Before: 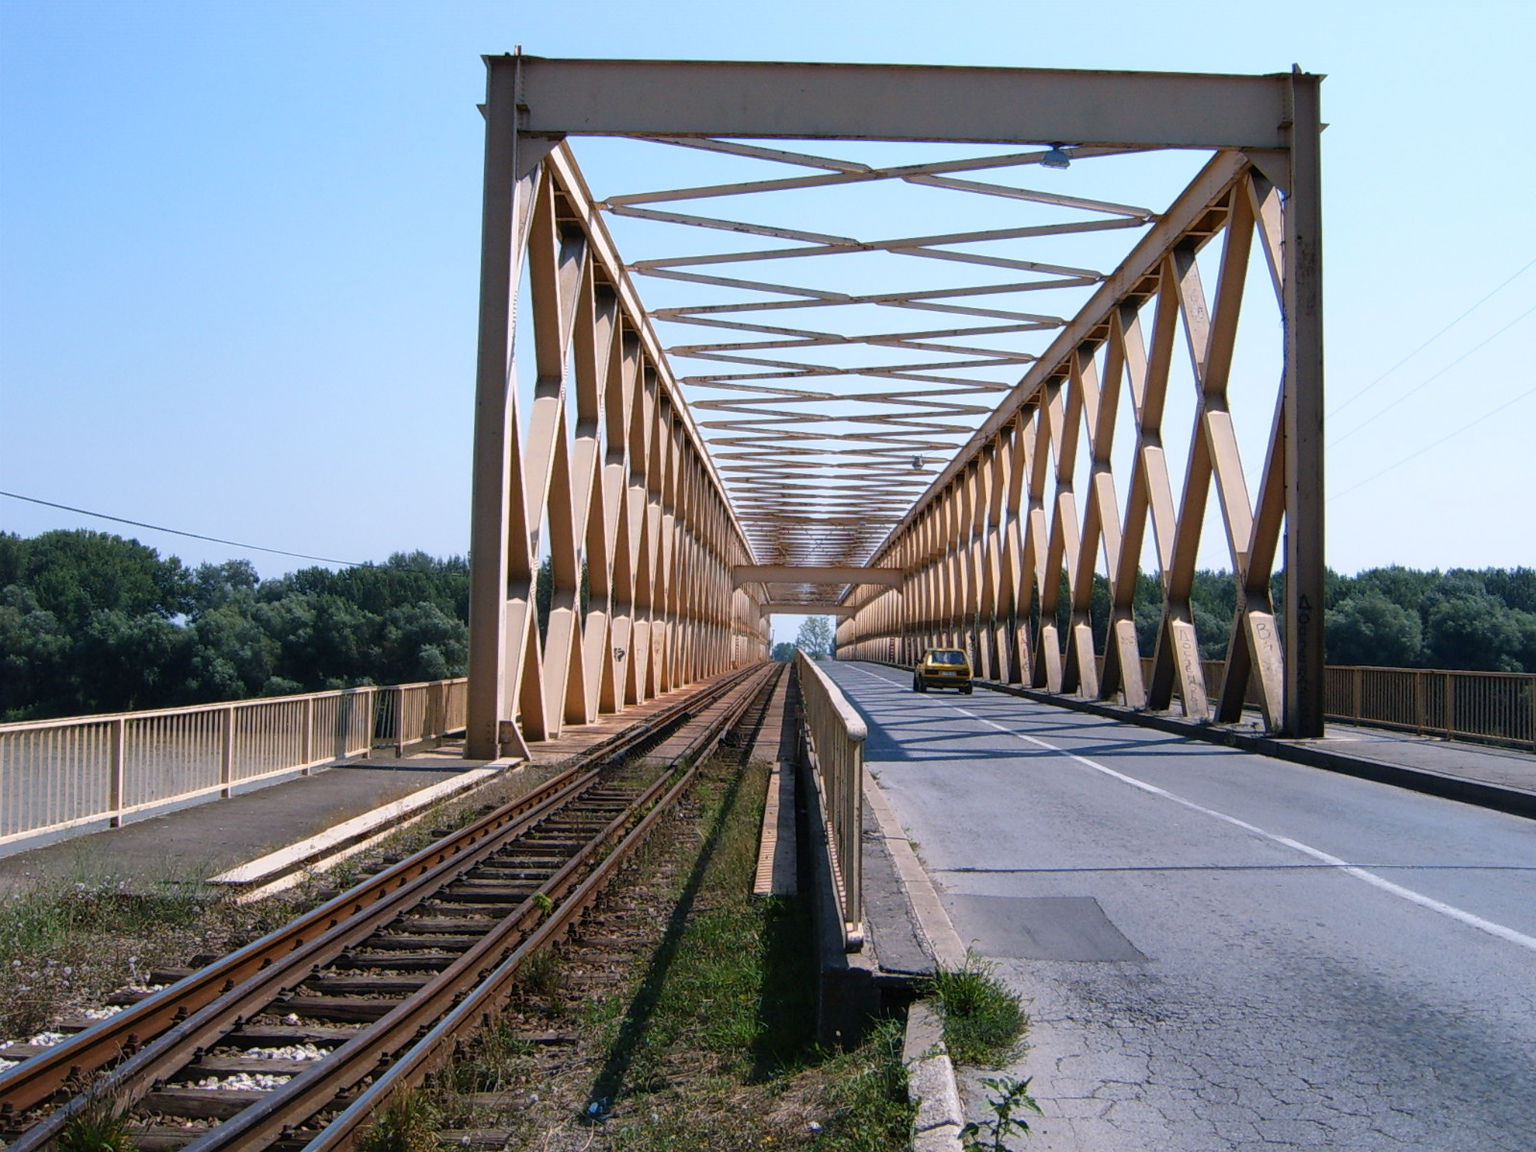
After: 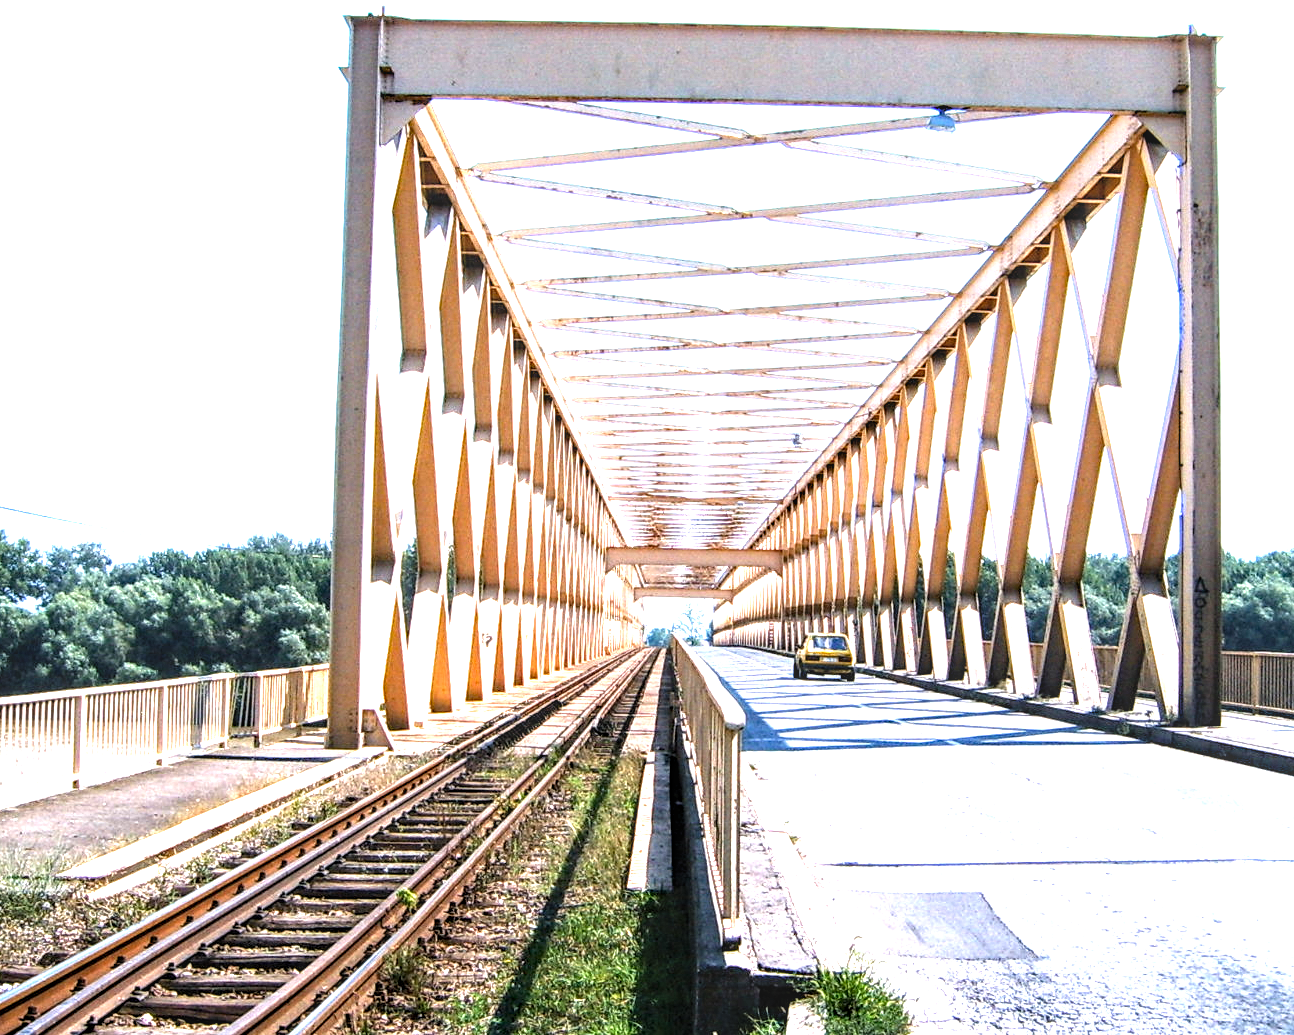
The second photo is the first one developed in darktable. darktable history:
crop: left 9.932%, top 3.516%, right 9.159%, bottom 9.496%
local contrast: detail 150%
exposure: black level correction 0.001, exposure 0.955 EV, compensate highlight preservation false
levels: levels [0.012, 0.367, 0.697]
haze removal: compatibility mode true, adaptive false
tone equalizer: on, module defaults
